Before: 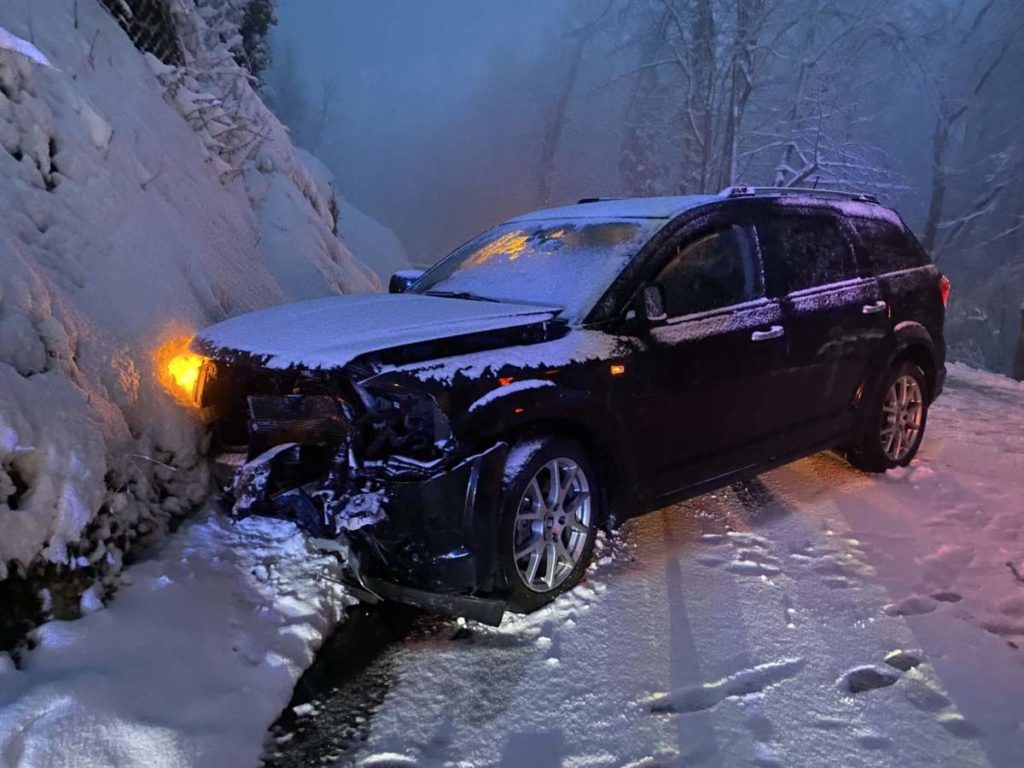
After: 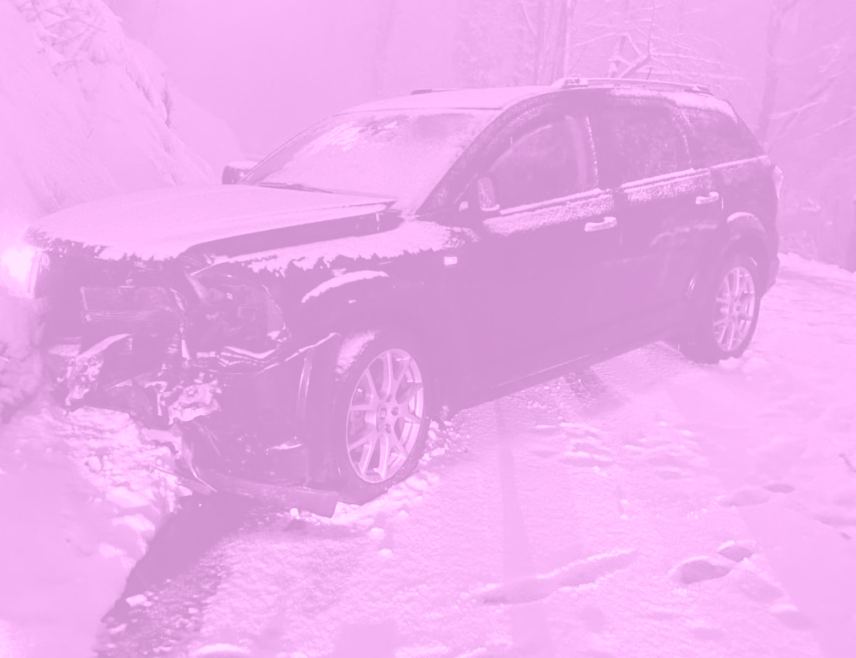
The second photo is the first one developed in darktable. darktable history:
crop: left 16.315%, top 14.246%
white balance: red 1.009, blue 1.027
colorize: hue 331.2°, saturation 75%, source mix 30.28%, lightness 70.52%, version 1
